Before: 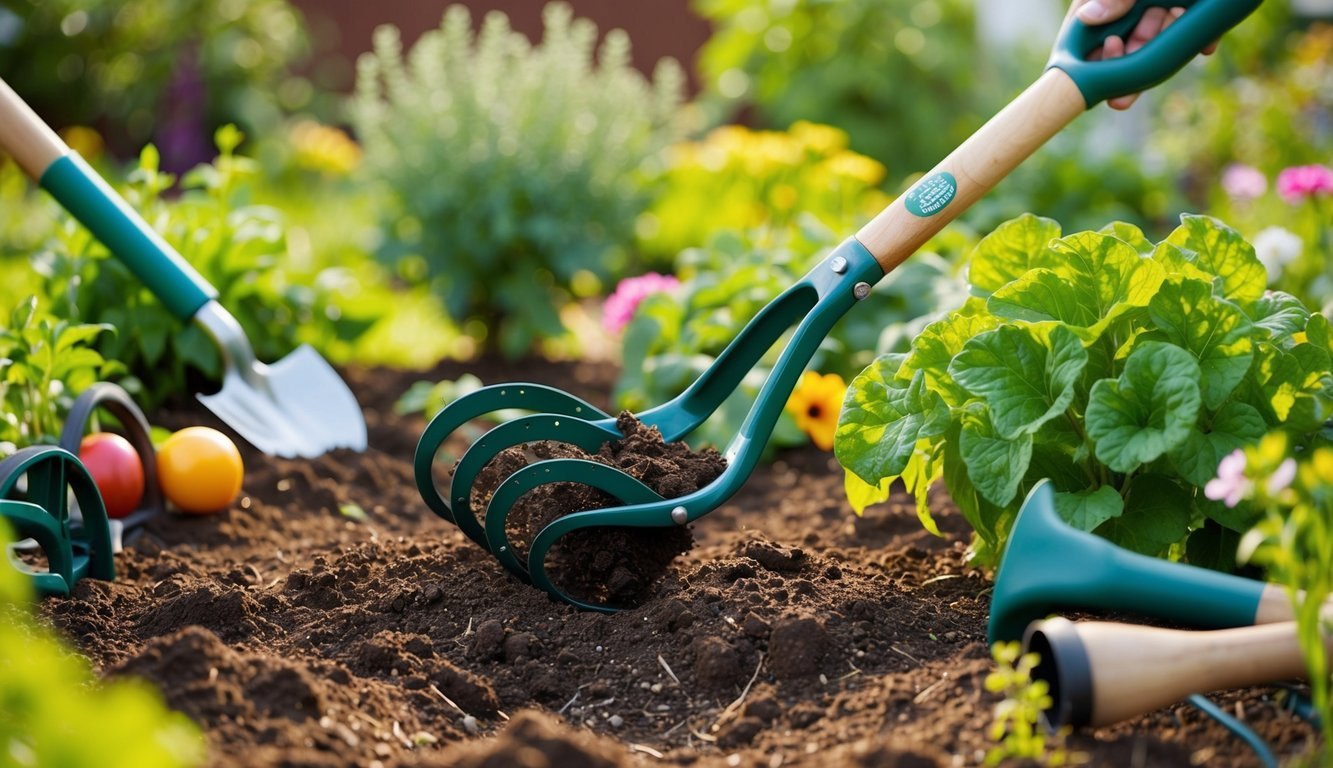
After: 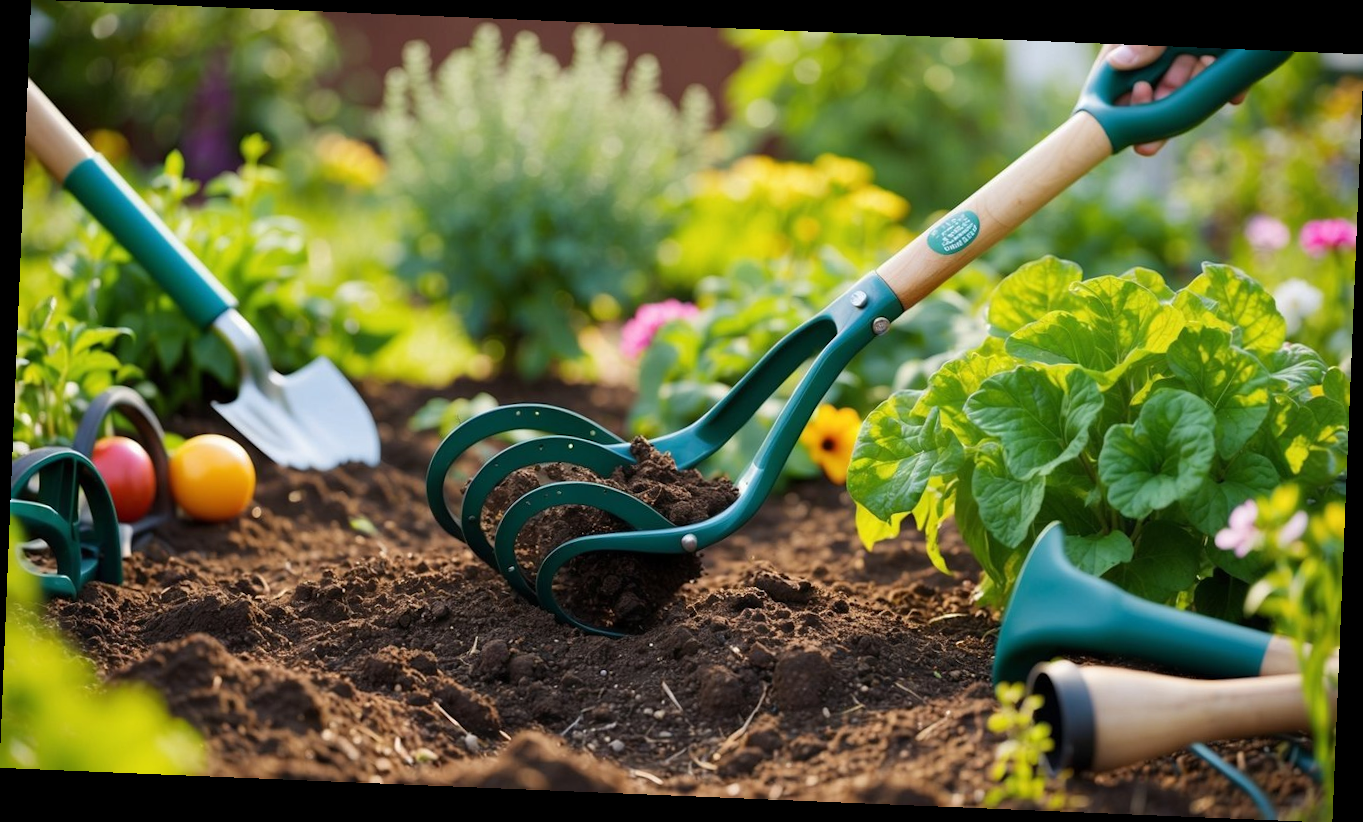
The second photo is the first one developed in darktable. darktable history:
crop and rotate: angle -2.36°
